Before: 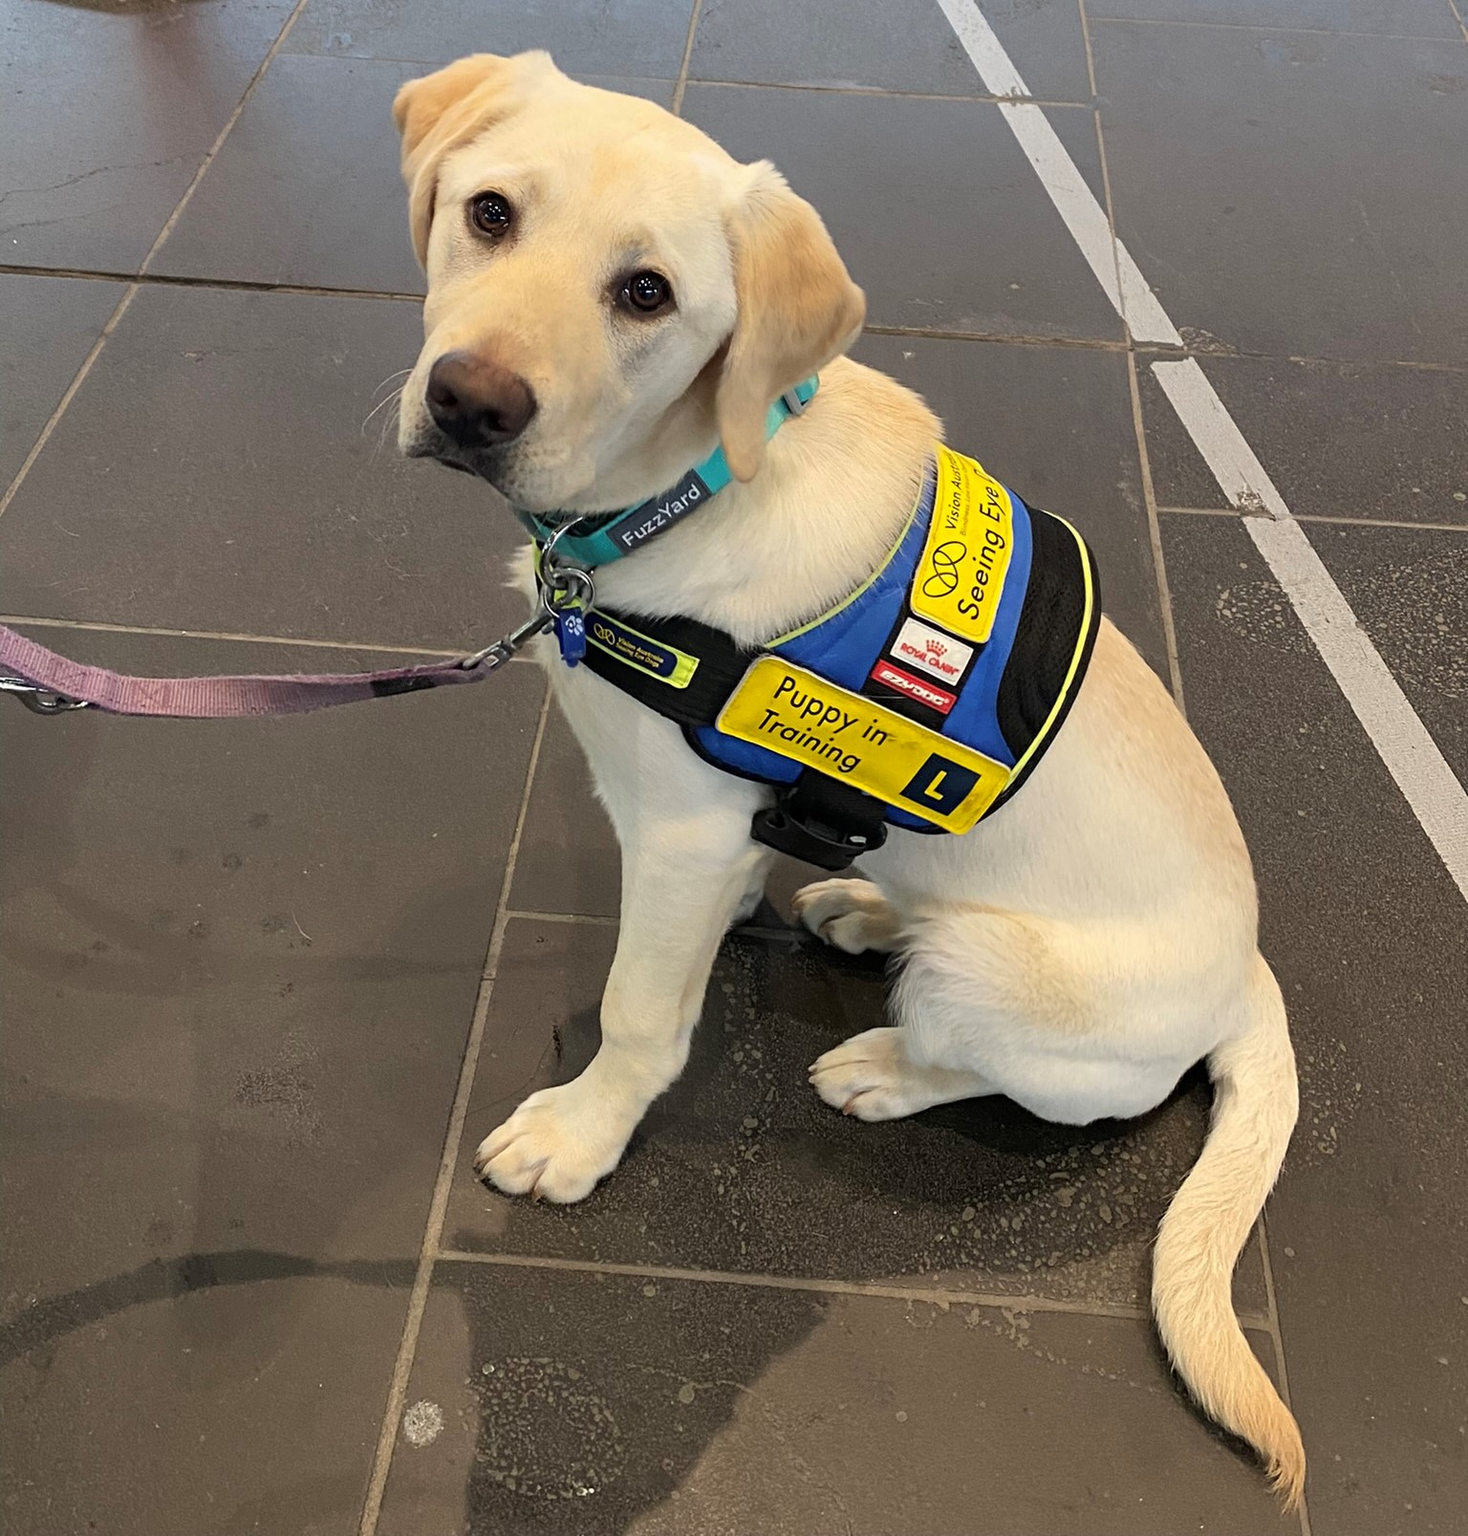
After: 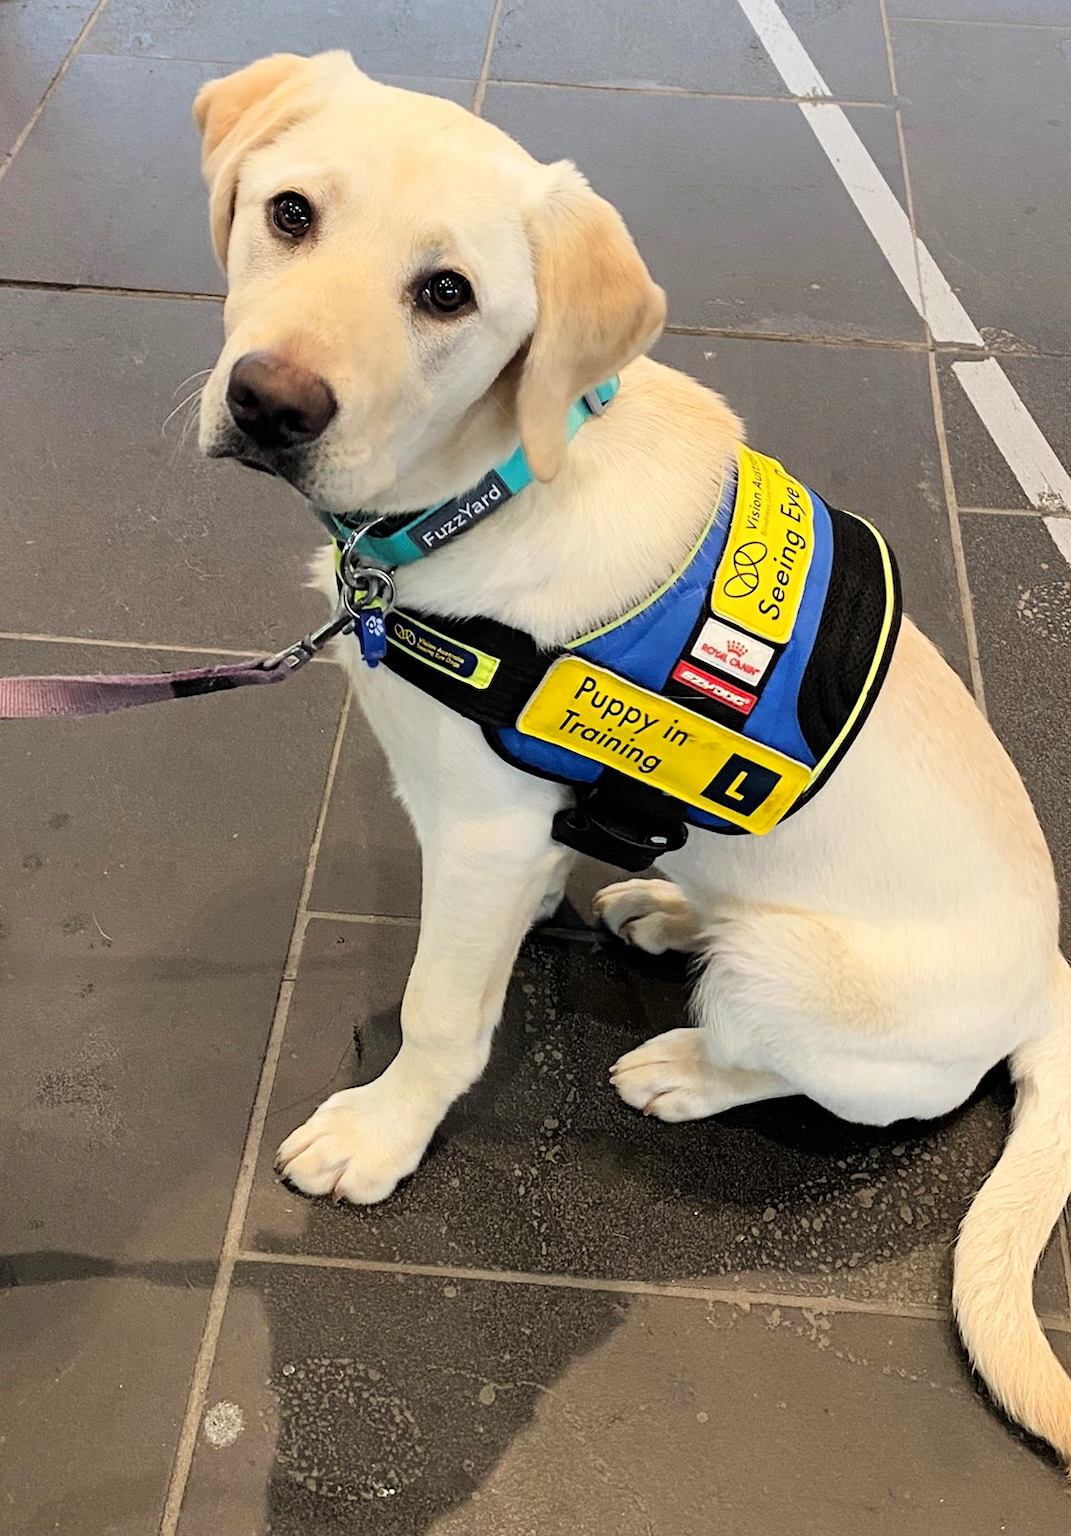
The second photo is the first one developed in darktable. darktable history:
crop: left 13.631%, right 13.451%
levels: mode automatic
filmic rgb: black relative exposure -7.65 EV, white relative exposure 4.56 EV, hardness 3.61
